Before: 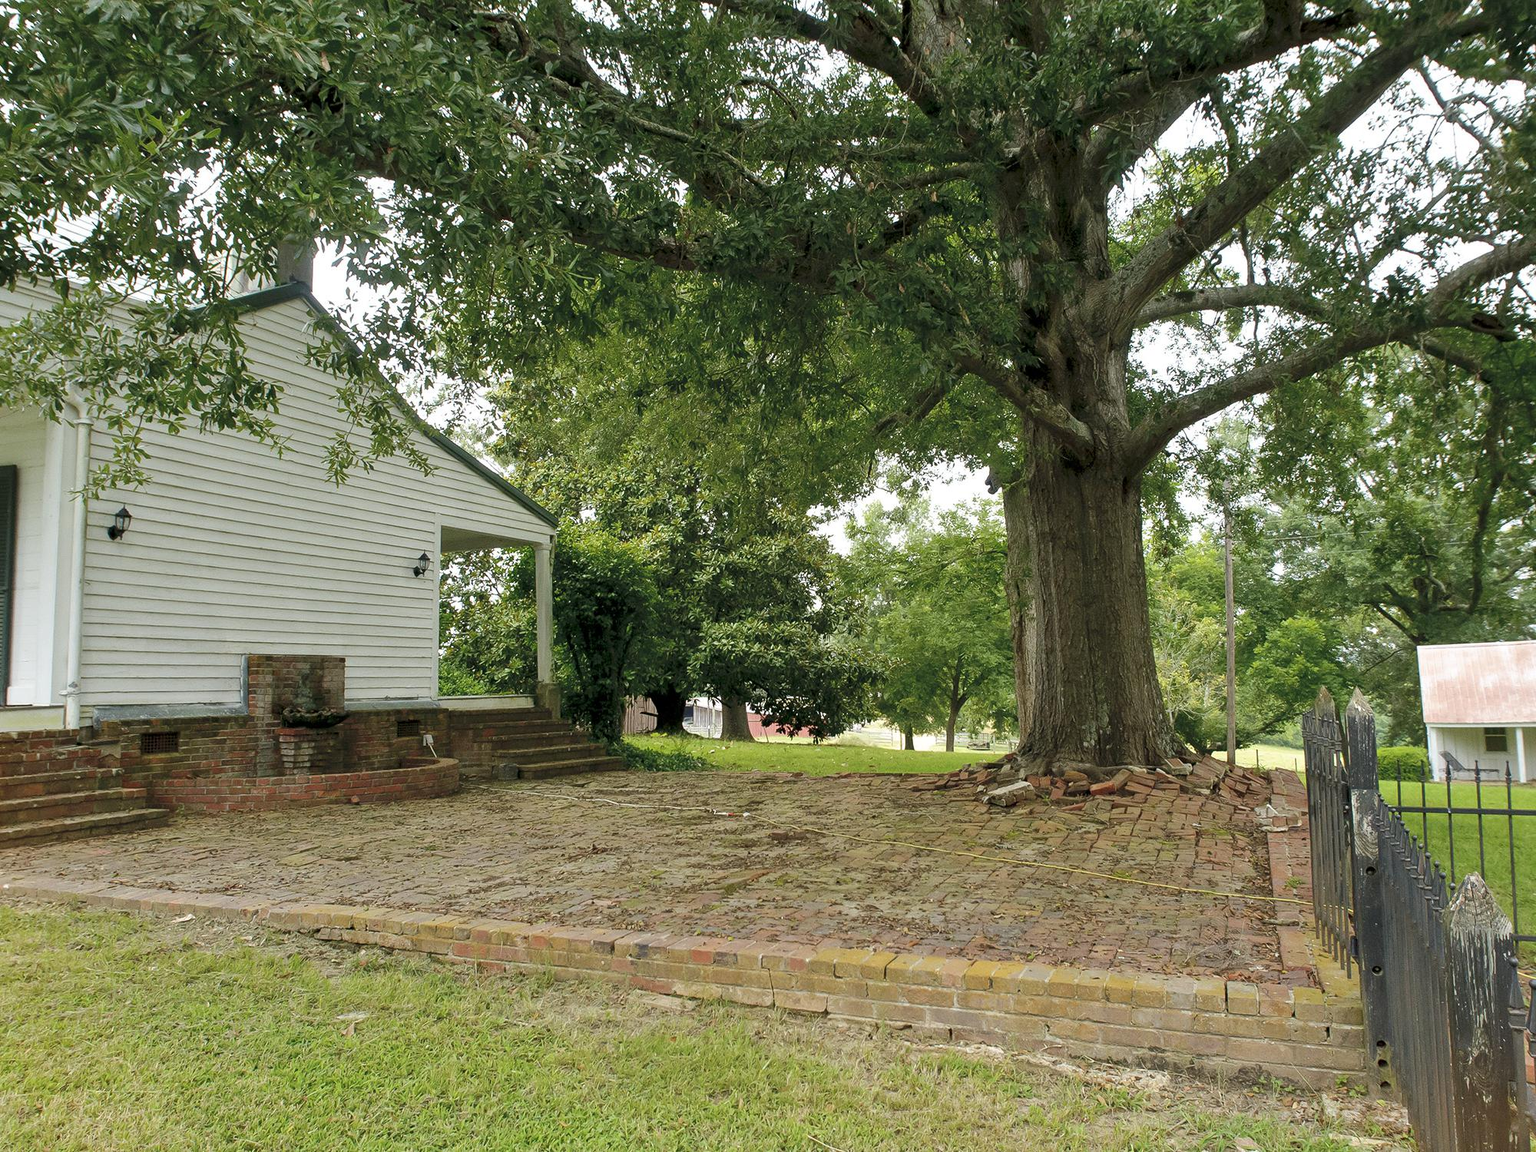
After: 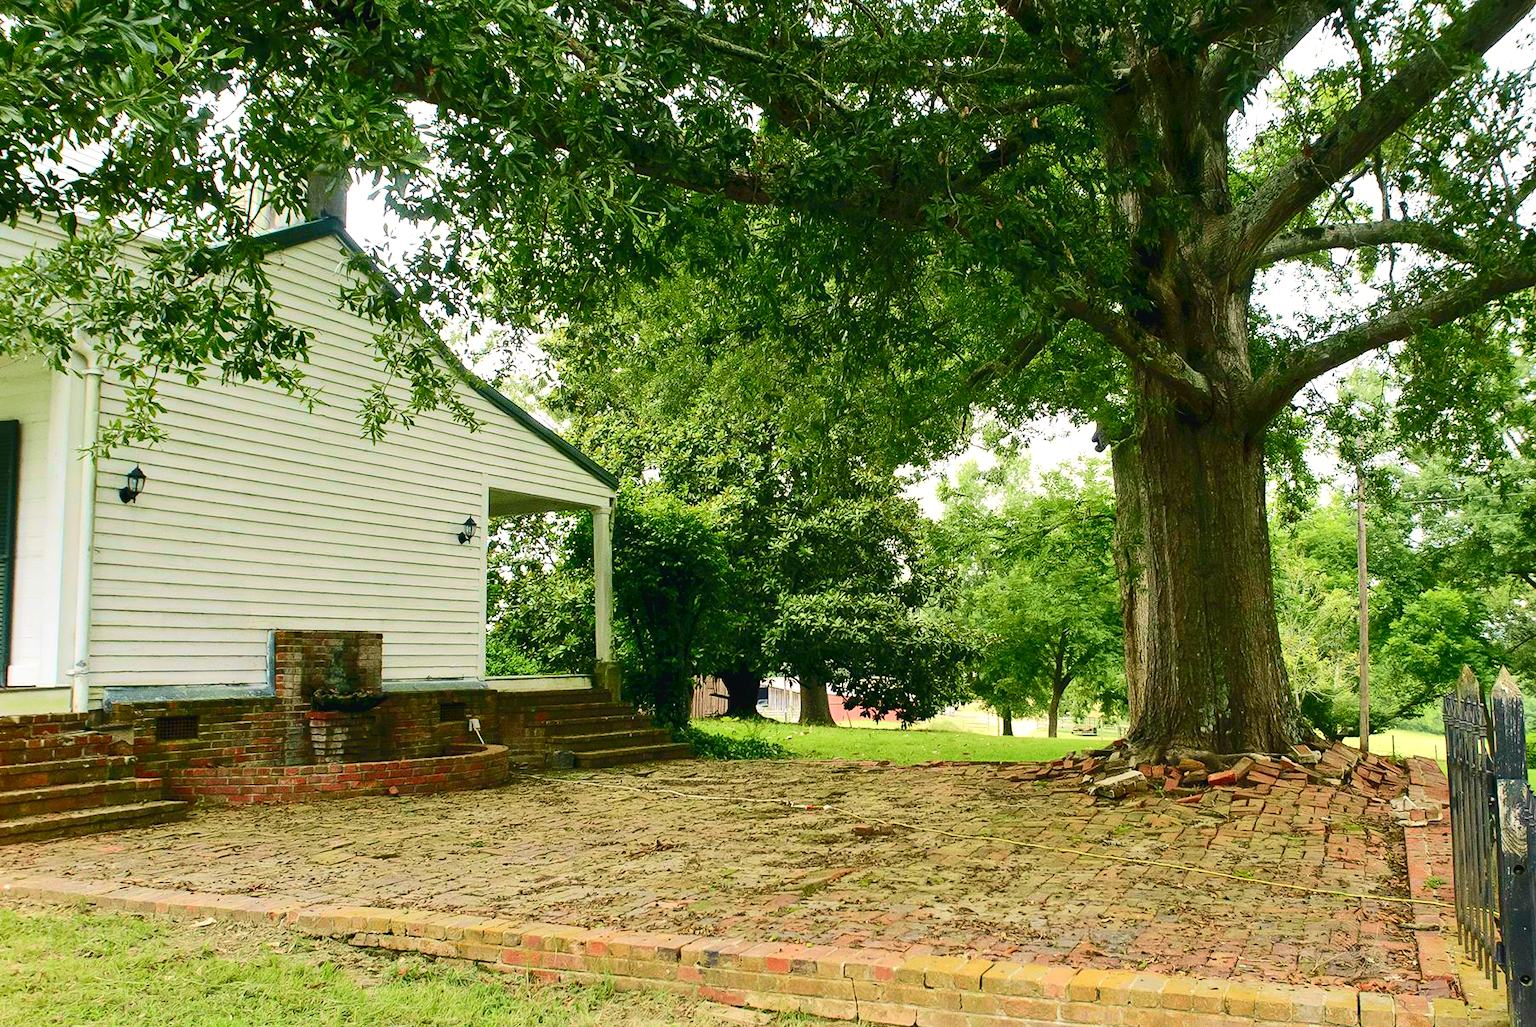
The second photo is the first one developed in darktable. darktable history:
color balance rgb: shadows lift › chroma 1%, shadows lift › hue 217.2°, power › hue 310.8°, highlights gain › chroma 1%, highlights gain › hue 54°, global offset › luminance 0.5%, global offset › hue 171.6°, perceptual saturation grading › global saturation 14.09%, perceptual saturation grading › highlights -25%, perceptual saturation grading › shadows 30%, perceptual brilliance grading › highlights 13.42%, perceptual brilliance grading › mid-tones 8.05%, perceptual brilliance grading › shadows -17.45%, global vibrance 25%
crop: top 7.49%, right 9.717%, bottom 11.943%
tone curve: curves: ch0 [(0, 0.012) (0.052, 0.04) (0.107, 0.086) (0.276, 0.265) (0.461, 0.531) (0.718, 0.79) (0.921, 0.909) (0.999, 0.951)]; ch1 [(0, 0) (0.339, 0.298) (0.402, 0.363) (0.444, 0.415) (0.485, 0.469) (0.494, 0.493) (0.504, 0.501) (0.525, 0.534) (0.555, 0.587) (0.594, 0.647) (1, 1)]; ch2 [(0, 0) (0.48, 0.48) (0.504, 0.5) (0.535, 0.557) (0.581, 0.623) (0.649, 0.683) (0.824, 0.815) (1, 1)], color space Lab, independent channels, preserve colors none
